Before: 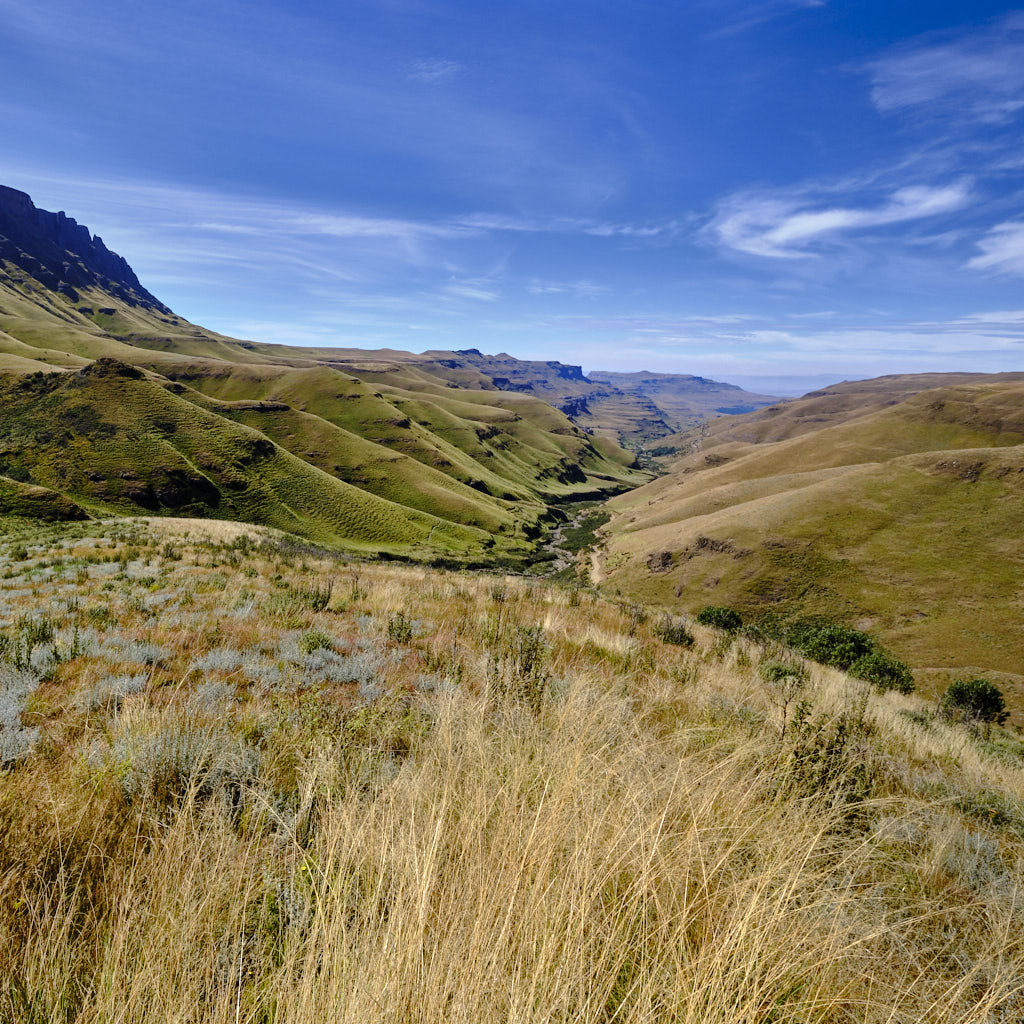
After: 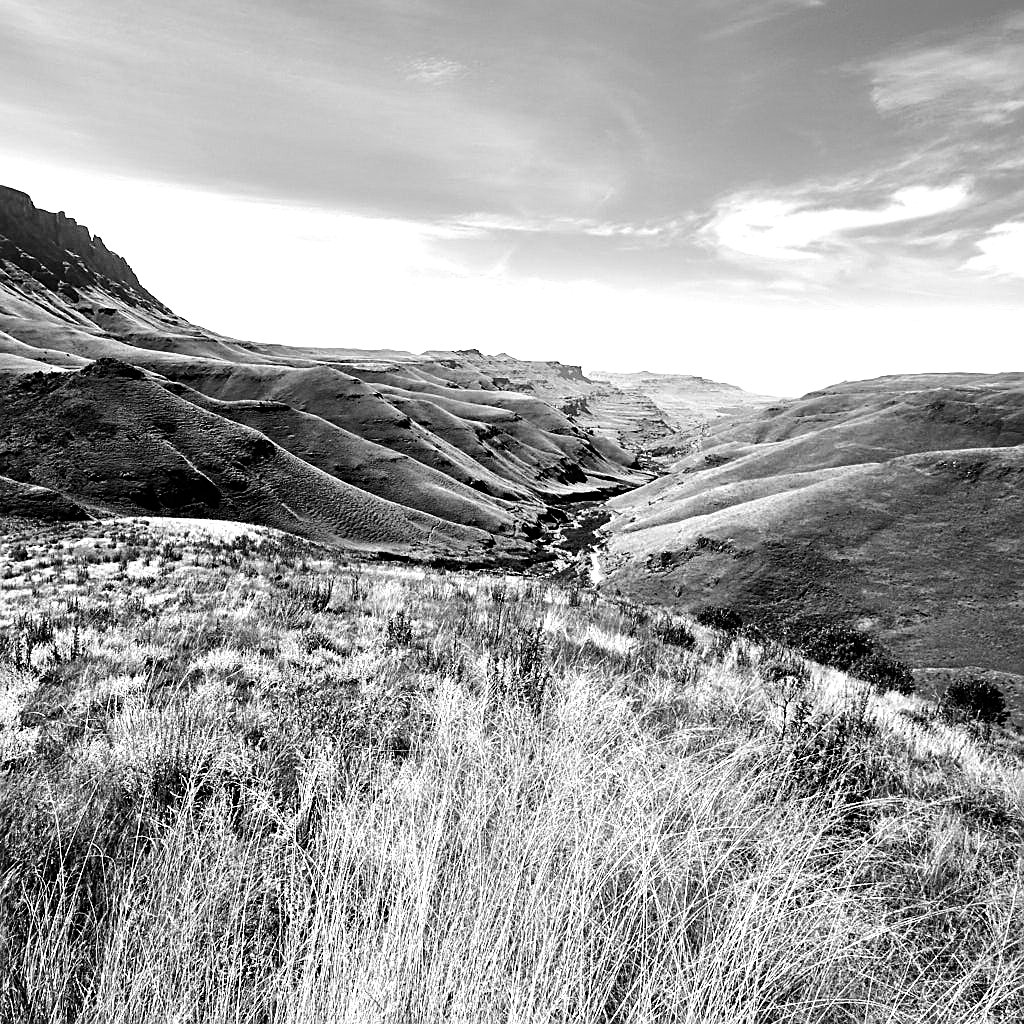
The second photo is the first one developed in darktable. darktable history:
monochrome: on, module defaults
sharpen: on, module defaults
white balance: red 0.766, blue 1.537
color zones: curves: ch0 [(0.254, 0.492) (0.724, 0.62)]; ch1 [(0.25, 0.528) (0.719, 0.796)]; ch2 [(0, 0.472) (0.25, 0.5) (0.73, 0.184)]
tone equalizer: -8 EV -1.08 EV, -7 EV -1.01 EV, -6 EV -0.867 EV, -5 EV -0.578 EV, -3 EV 0.578 EV, -2 EV 0.867 EV, -1 EV 1.01 EV, +0 EV 1.08 EV, edges refinement/feathering 500, mask exposure compensation -1.57 EV, preserve details no
